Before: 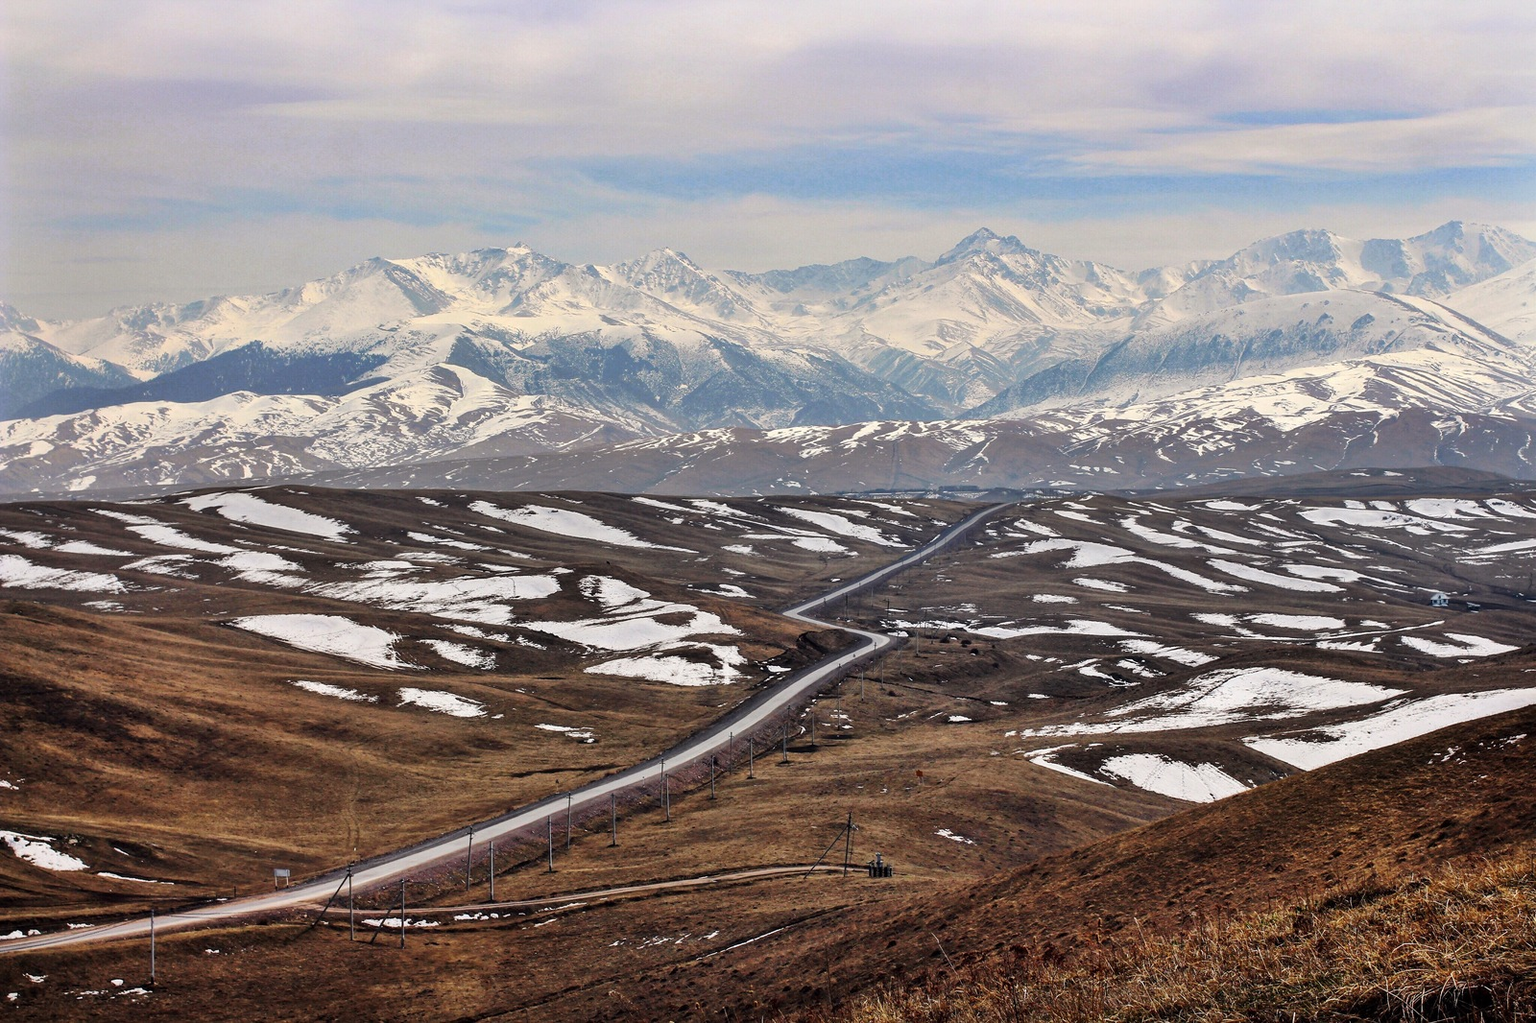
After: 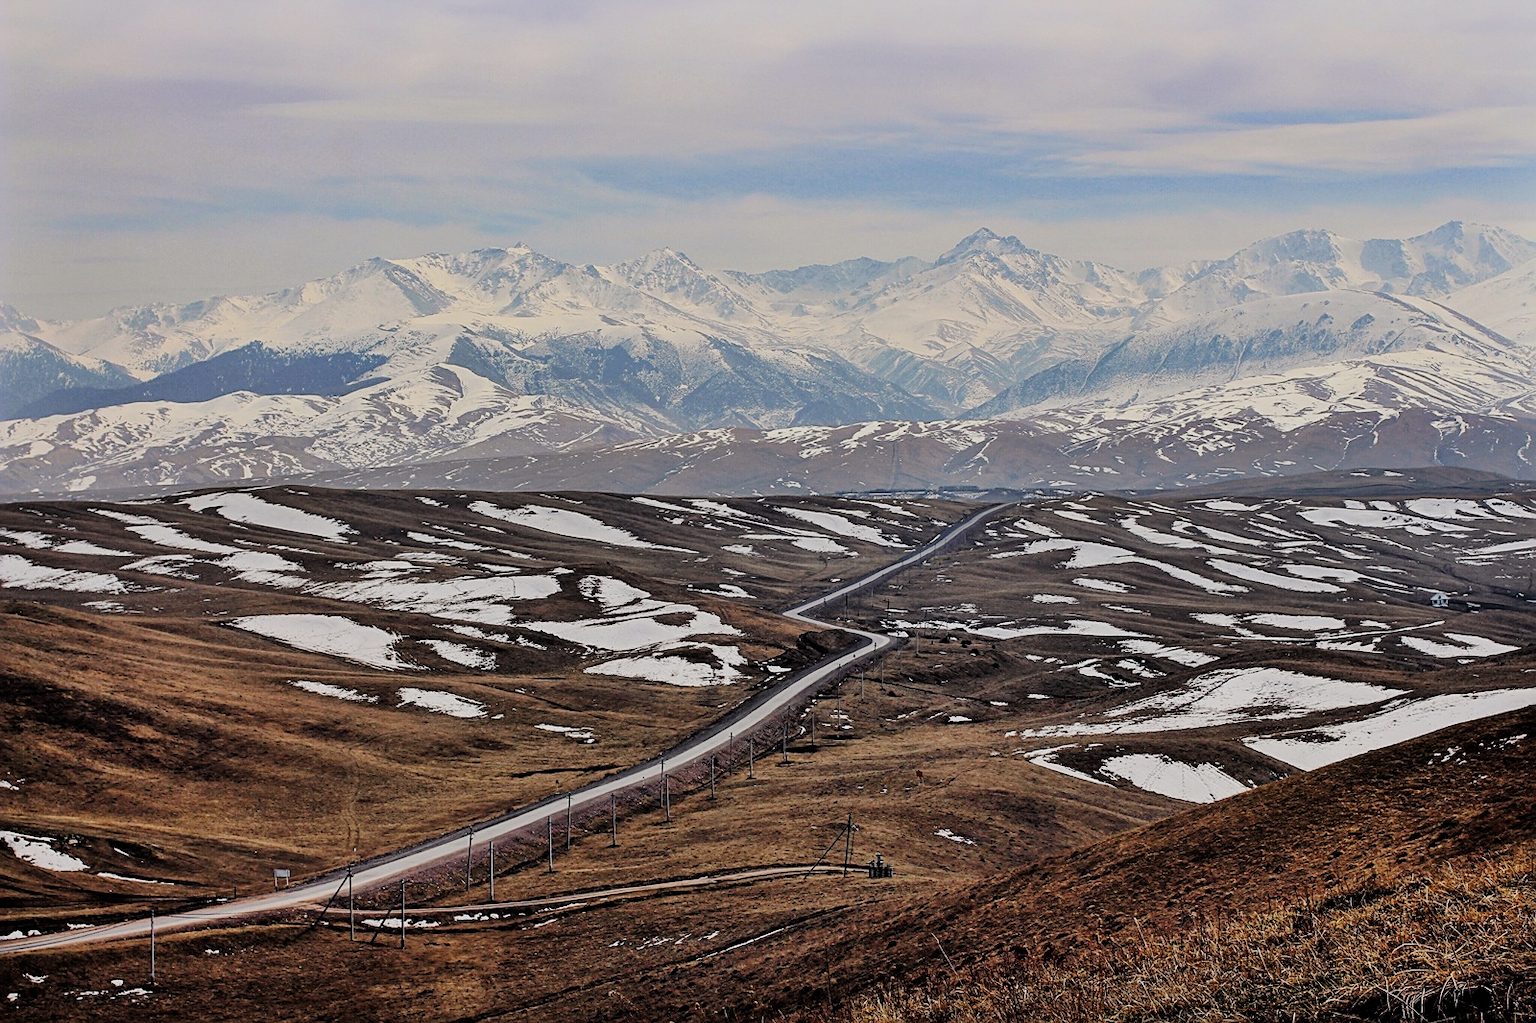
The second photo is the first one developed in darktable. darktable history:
sharpen: on, module defaults
filmic rgb: black relative exposure -7.65 EV, white relative exposure 4.56 EV, threshold 3.01 EV, hardness 3.61, enable highlight reconstruction true
